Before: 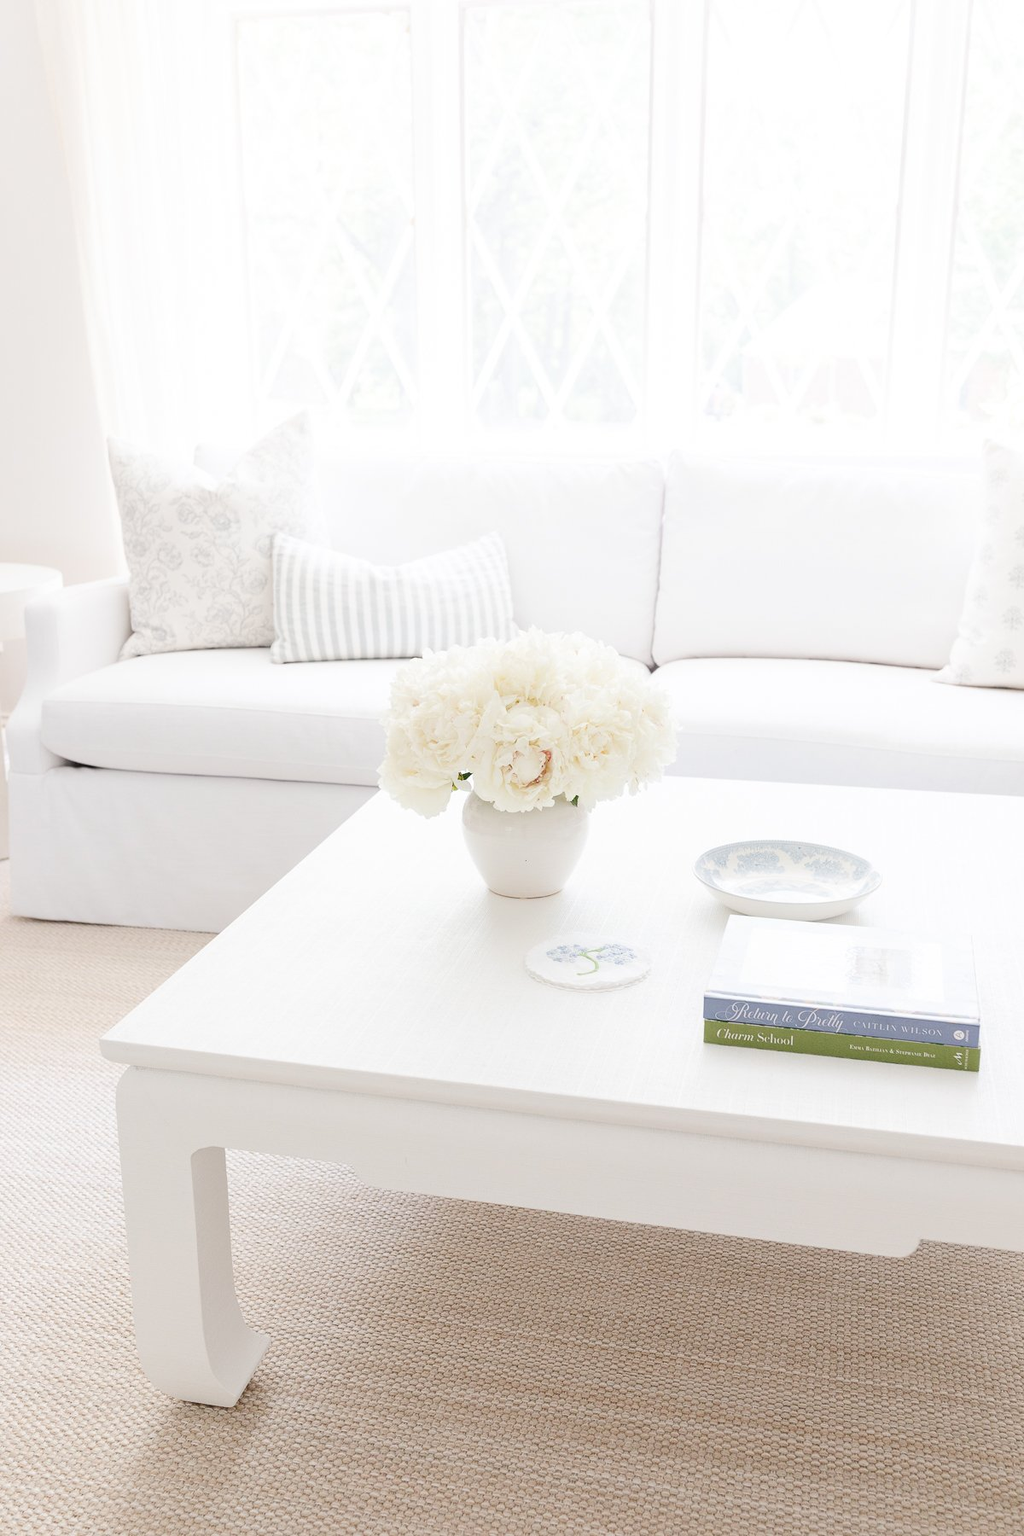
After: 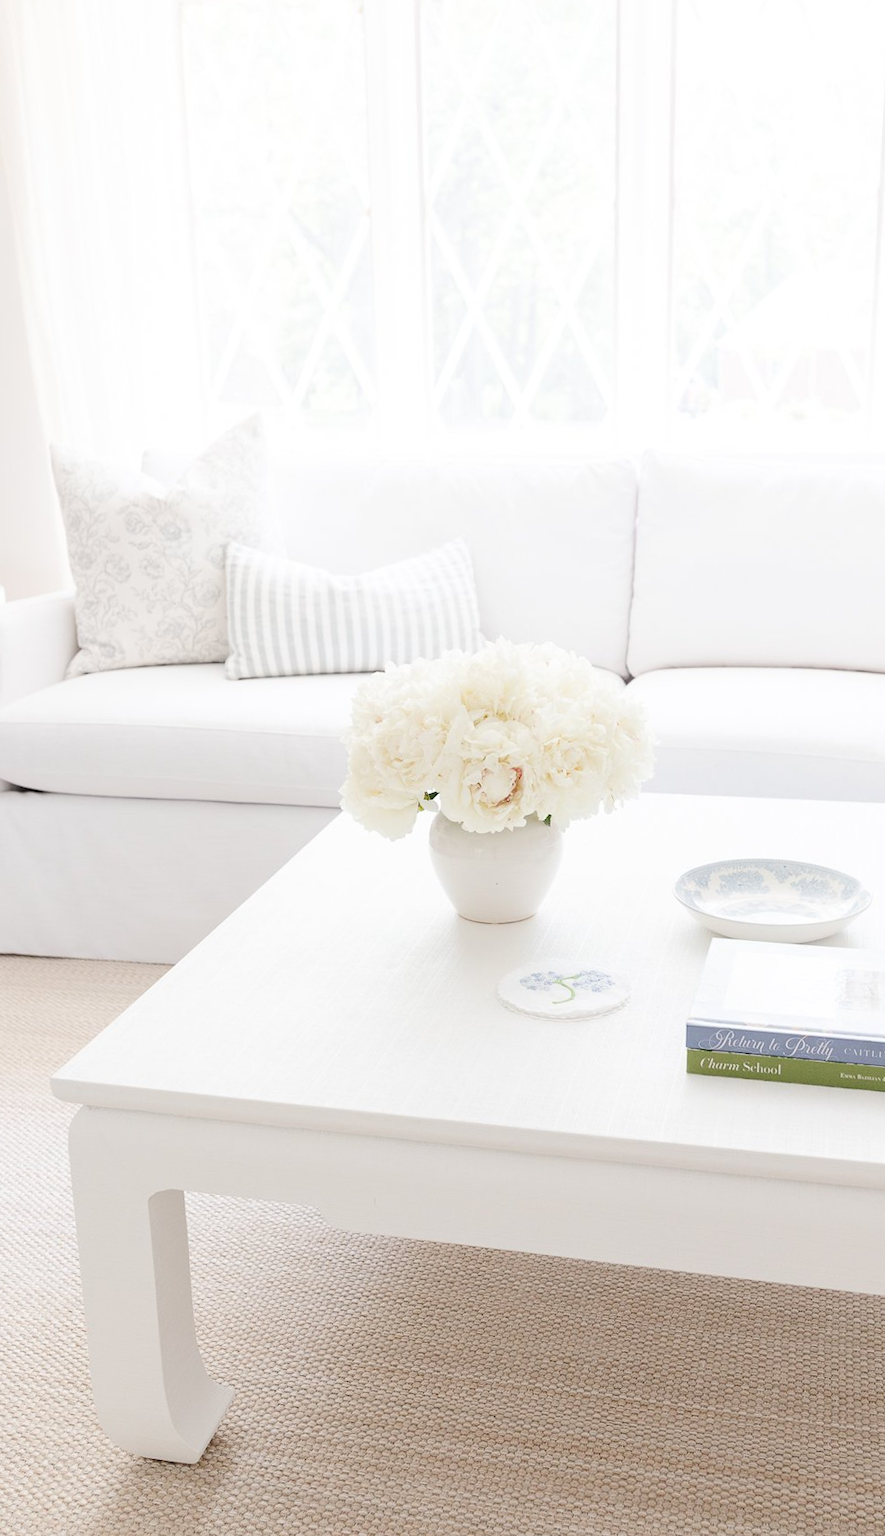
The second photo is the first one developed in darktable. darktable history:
crop and rotate: angle 0.772°, left 4.537%, top 0.466%, right 11.691%, bottom 2.677%
